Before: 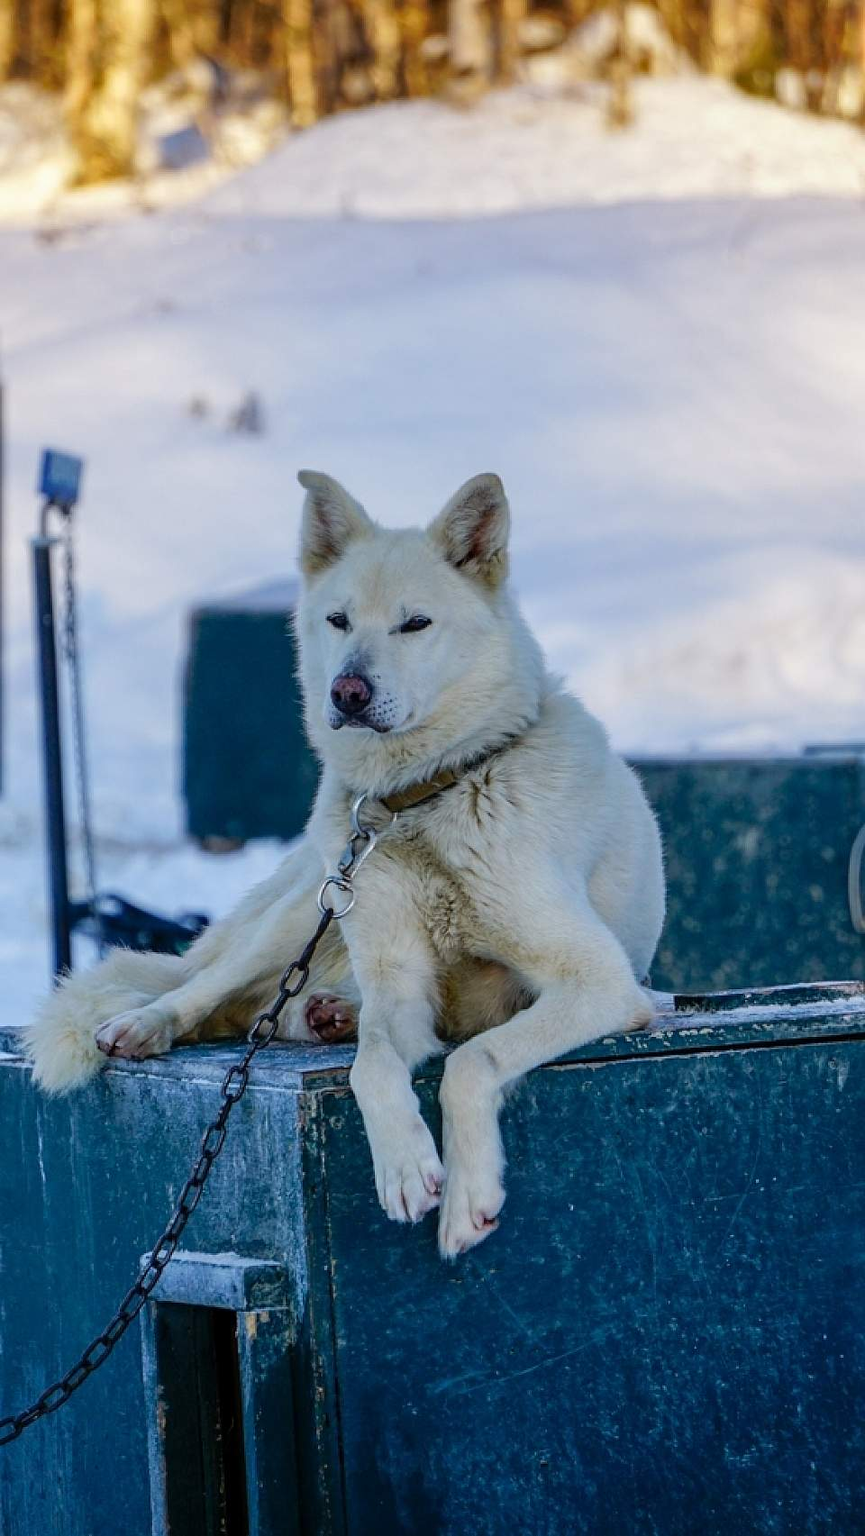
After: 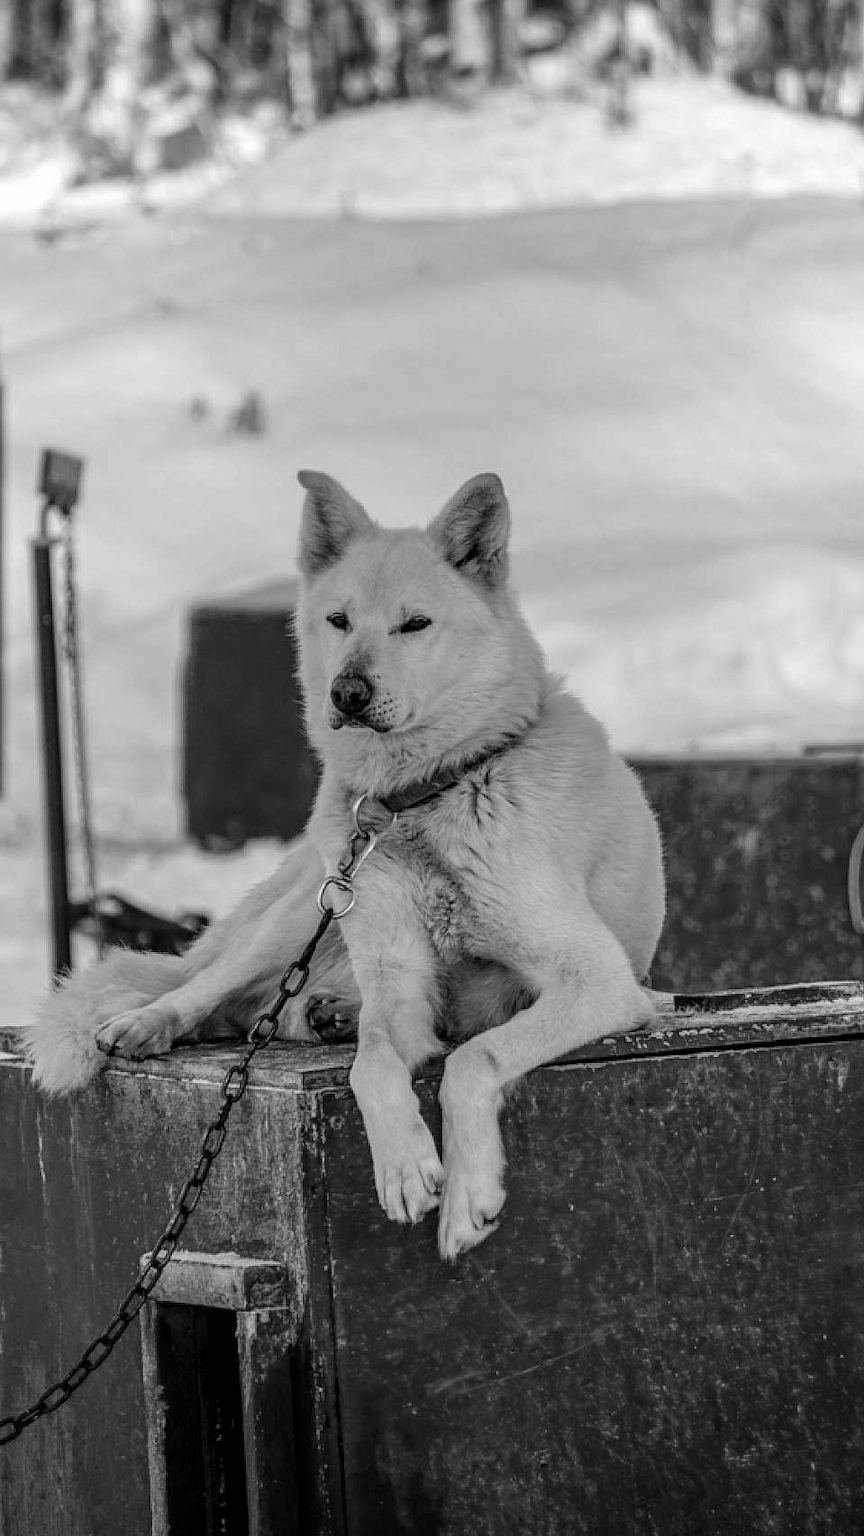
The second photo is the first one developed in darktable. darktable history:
monochrome: on, module defaults
local contrast: on, module defaults
velvia: on, module defaults
